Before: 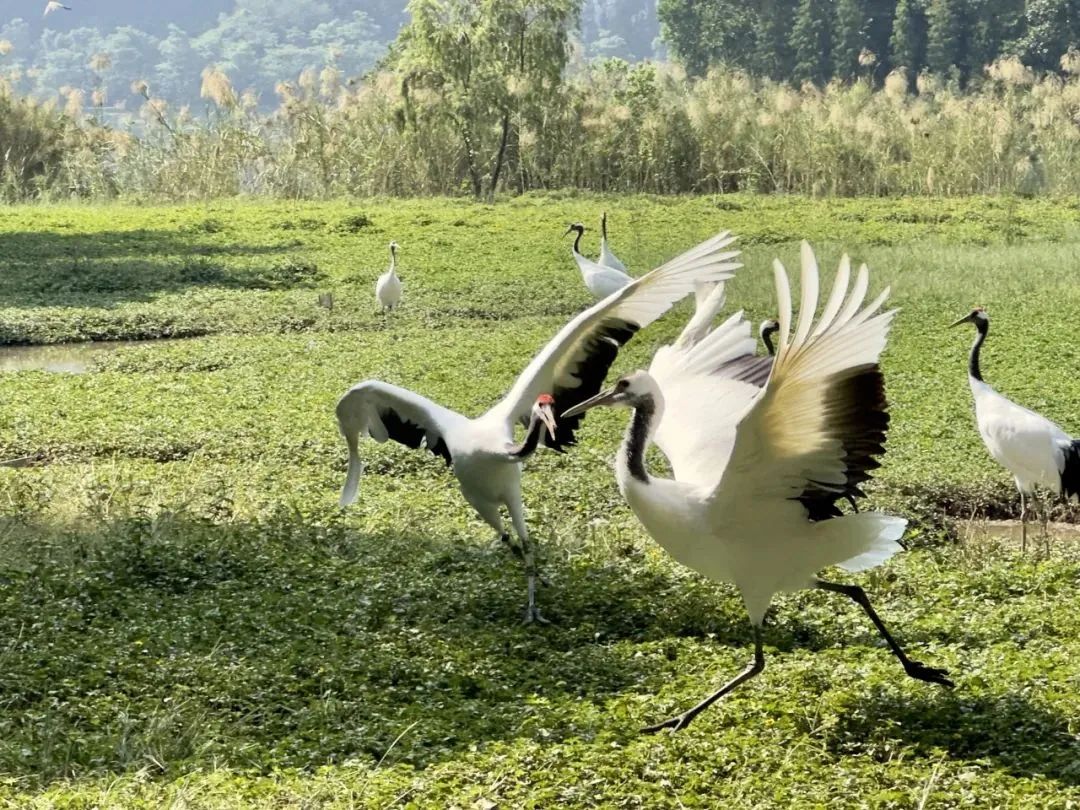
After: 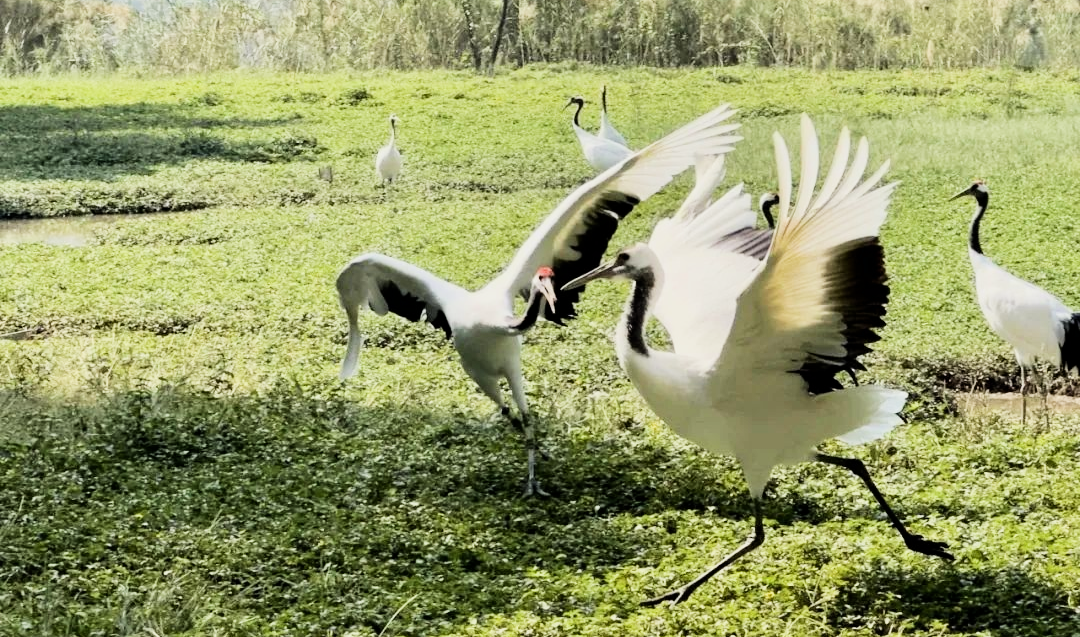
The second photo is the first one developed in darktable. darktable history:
crop and rotate: top 15.774%, bottom 5.506%
exposure: black level correction 0.001, exposure 0.5 EV, compensate exposure bias true, compensate highlight preservation false
filmic rgb: black relative exposure -7.5 EV, white relative exposure 5 EV, hardness 3.31, contrast 1.3, contrast in shadows safe
